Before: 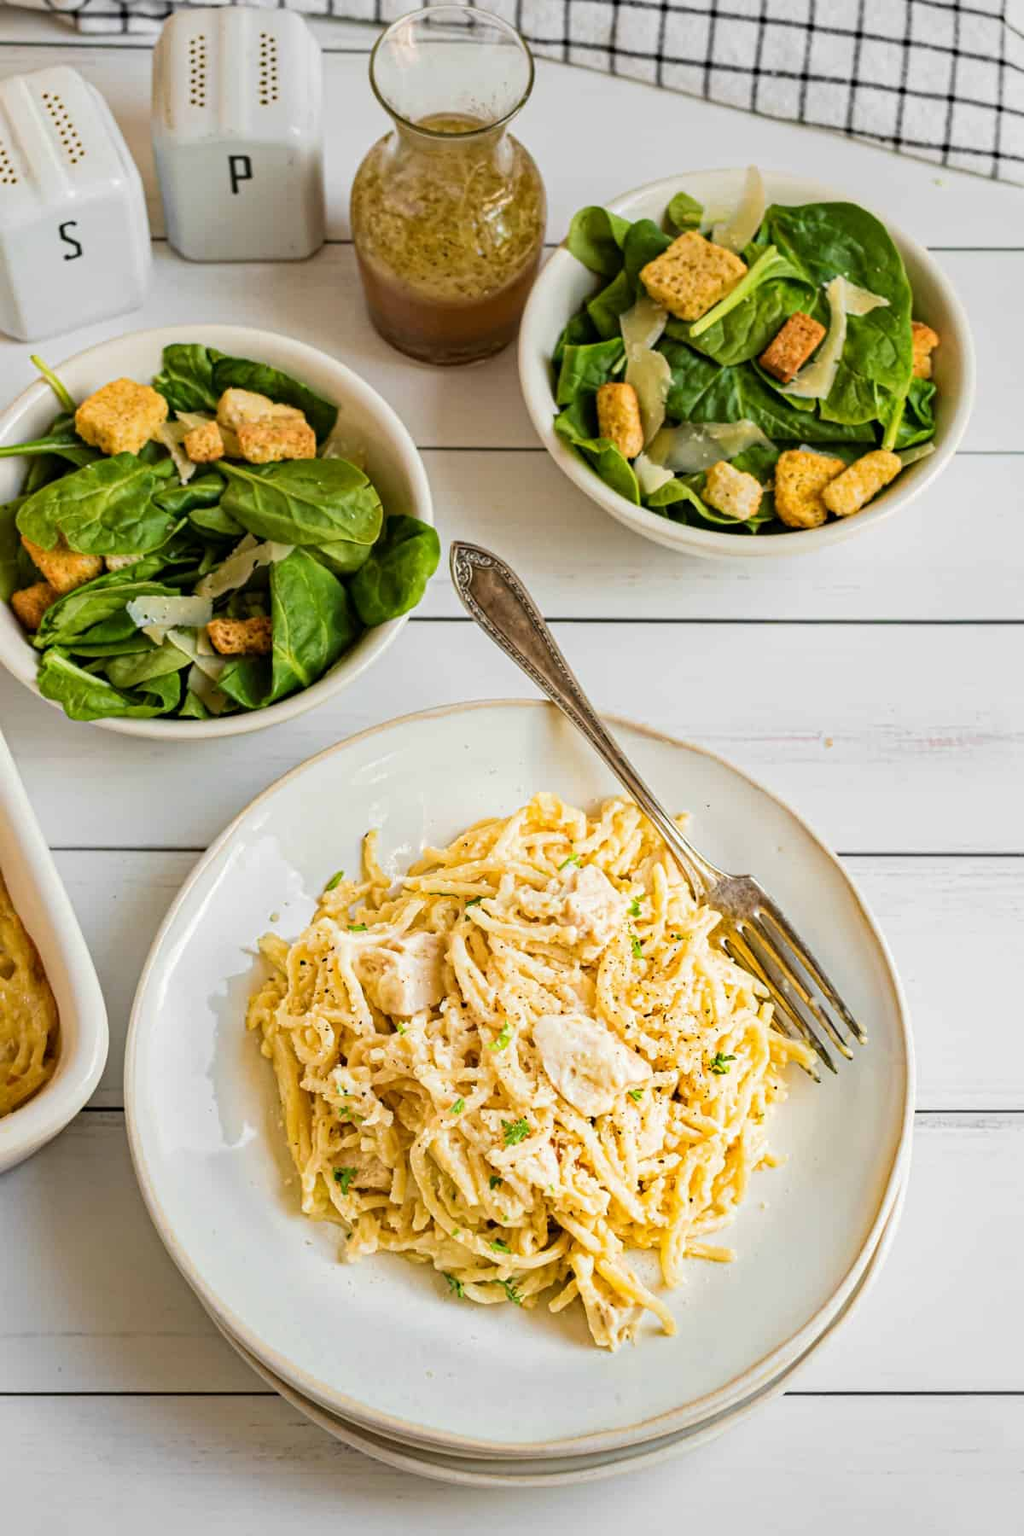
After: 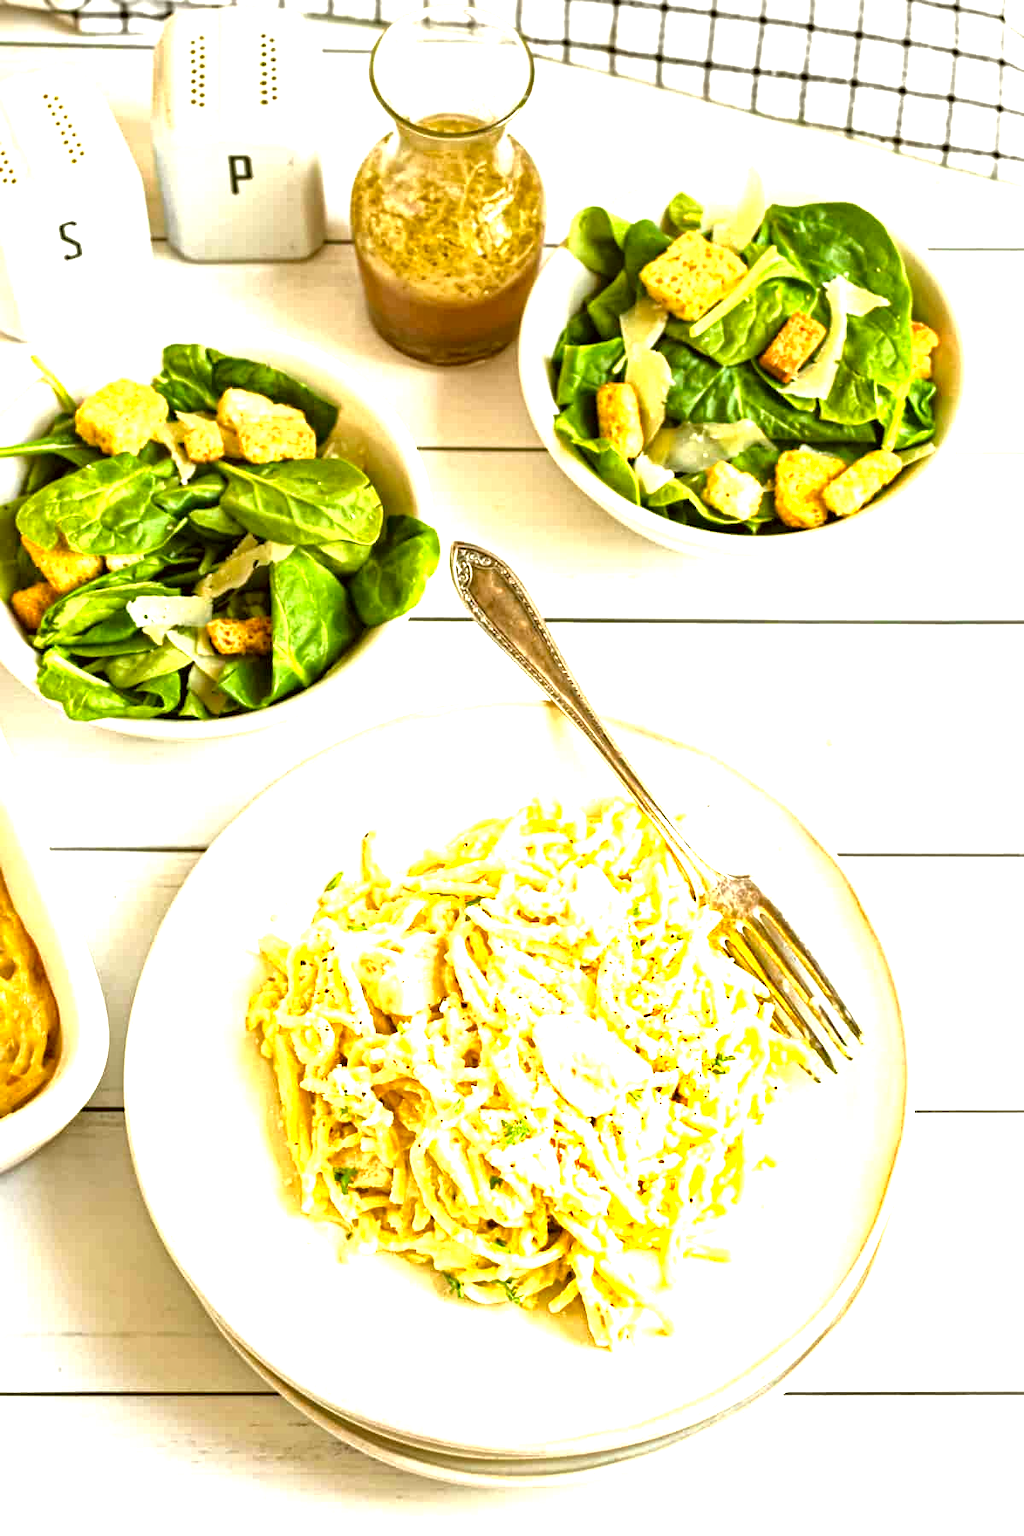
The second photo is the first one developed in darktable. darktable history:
color correction: highlights a* -1.27, highlights b* 10.17, shadows a* 0.418, shadows b* 19.57
exposure: black level correction 0, exposure 1.583 EV, compensate exposure bias true, compensate highlight preservation false
local contrast: mode bilateral grid, contrast 19, coarseness 51, detail 157%, midtone range 0.2
